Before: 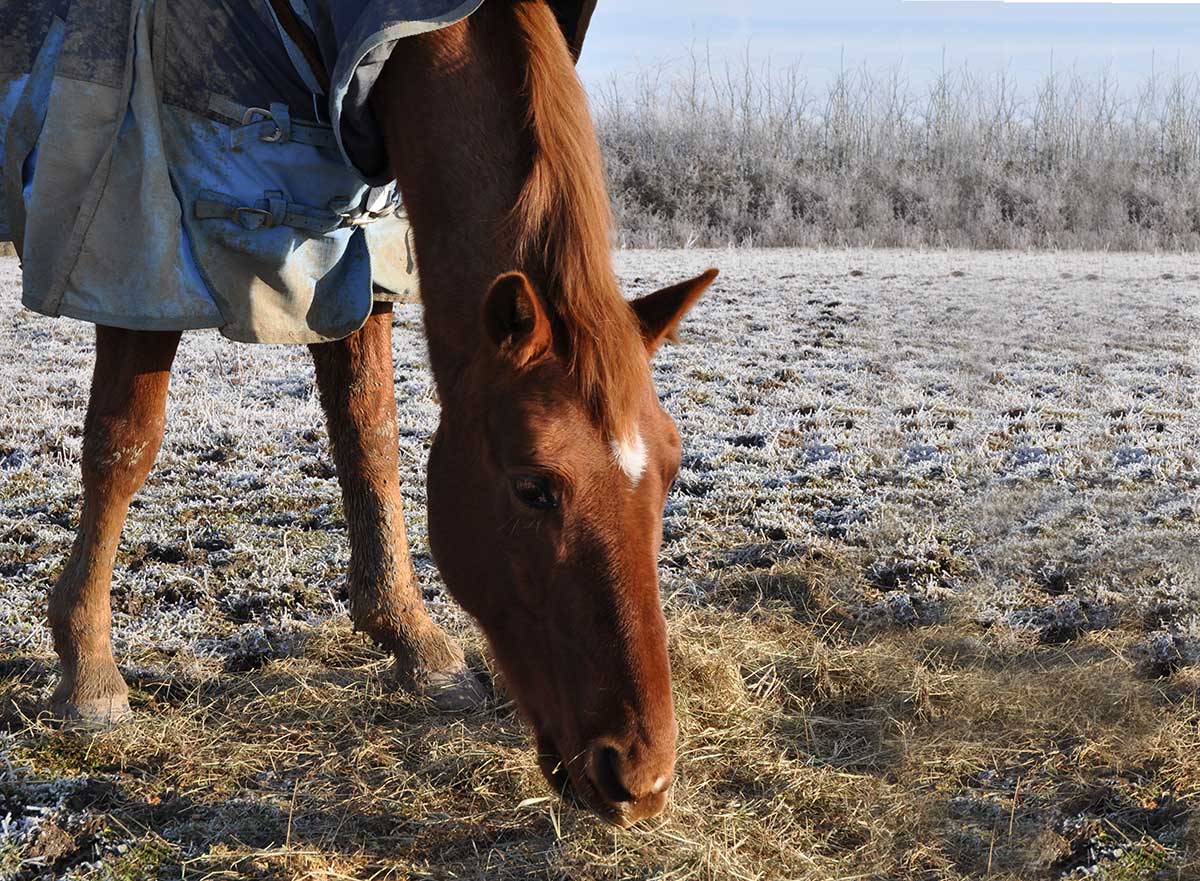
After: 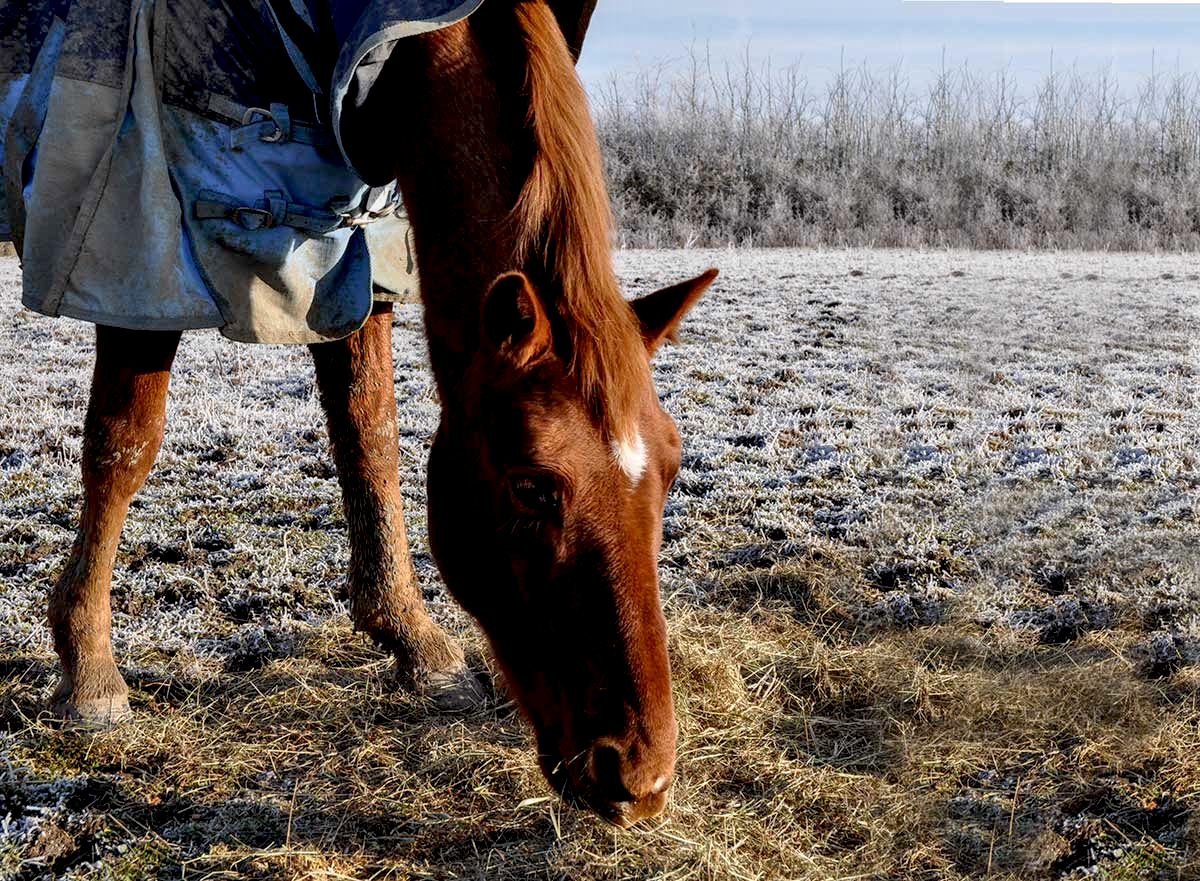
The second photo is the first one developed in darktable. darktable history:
local contrast: detail 130%
exposure: black level correction 0.016, exposure -0.007 EV, compensate highlight preservation false
